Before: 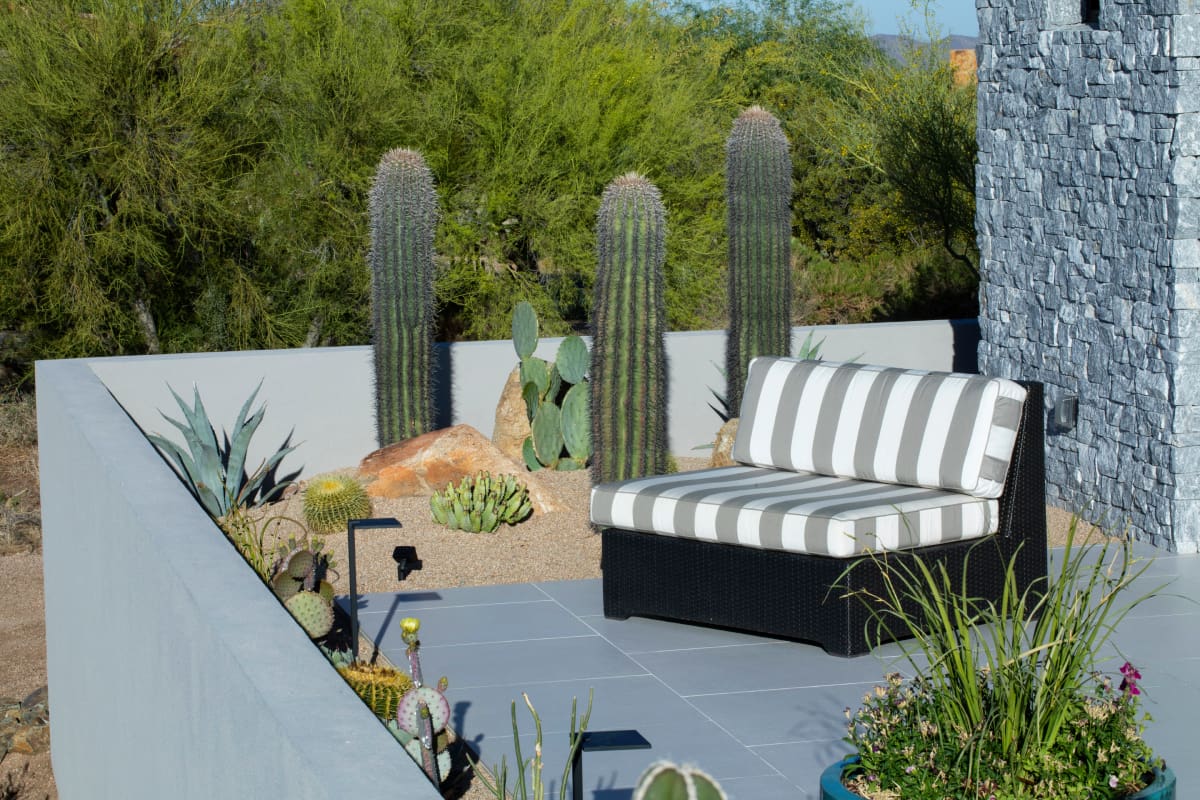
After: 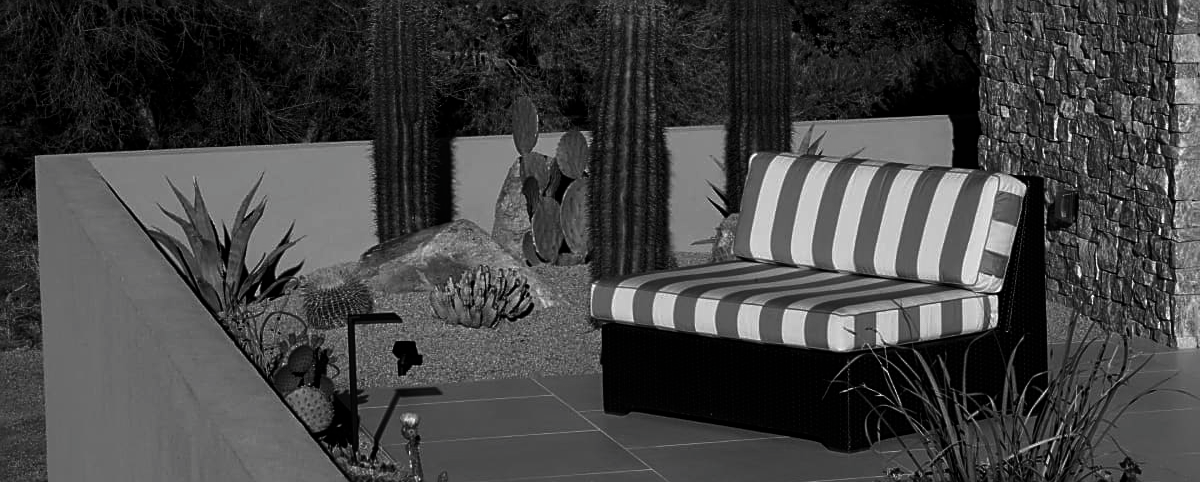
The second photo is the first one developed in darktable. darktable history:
contrast brightness saturation: contrast -0.032, brightness -0.6, saturation -0.993
crop and rotate: top 25.679%, bottom 13.953%
exposure: exposure -0.113 EV, compensate exposure bias true, compensate highlight preservation false
sharpen: on, module defaults
